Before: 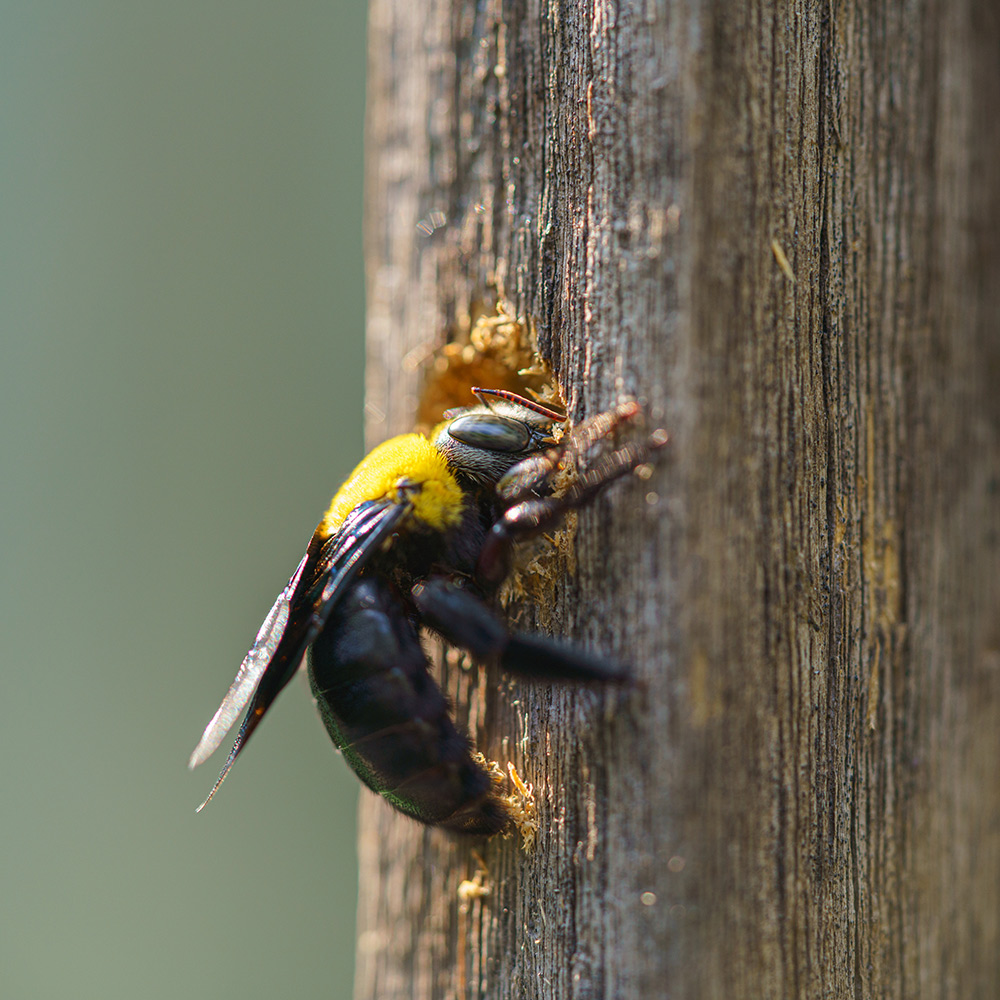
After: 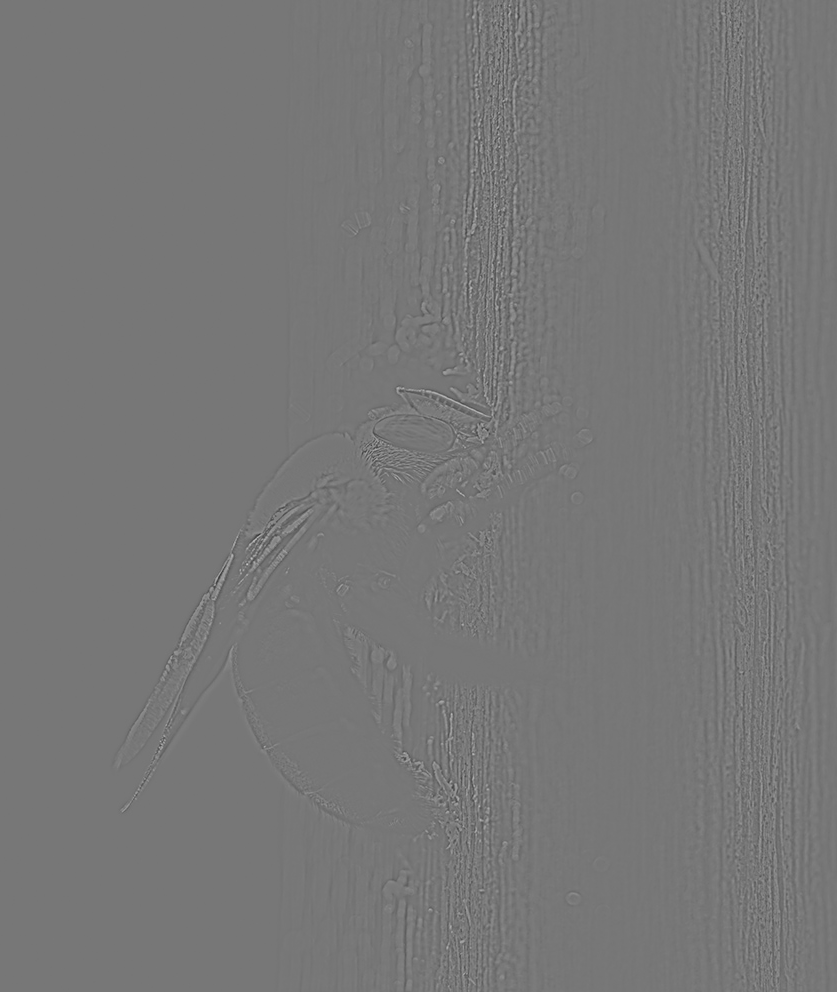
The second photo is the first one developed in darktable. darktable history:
sharpen: on, module defaults
crop: left 7.598%, right 7.873%
highpass: sharpness 5.84%, contrast boost 8.44%
